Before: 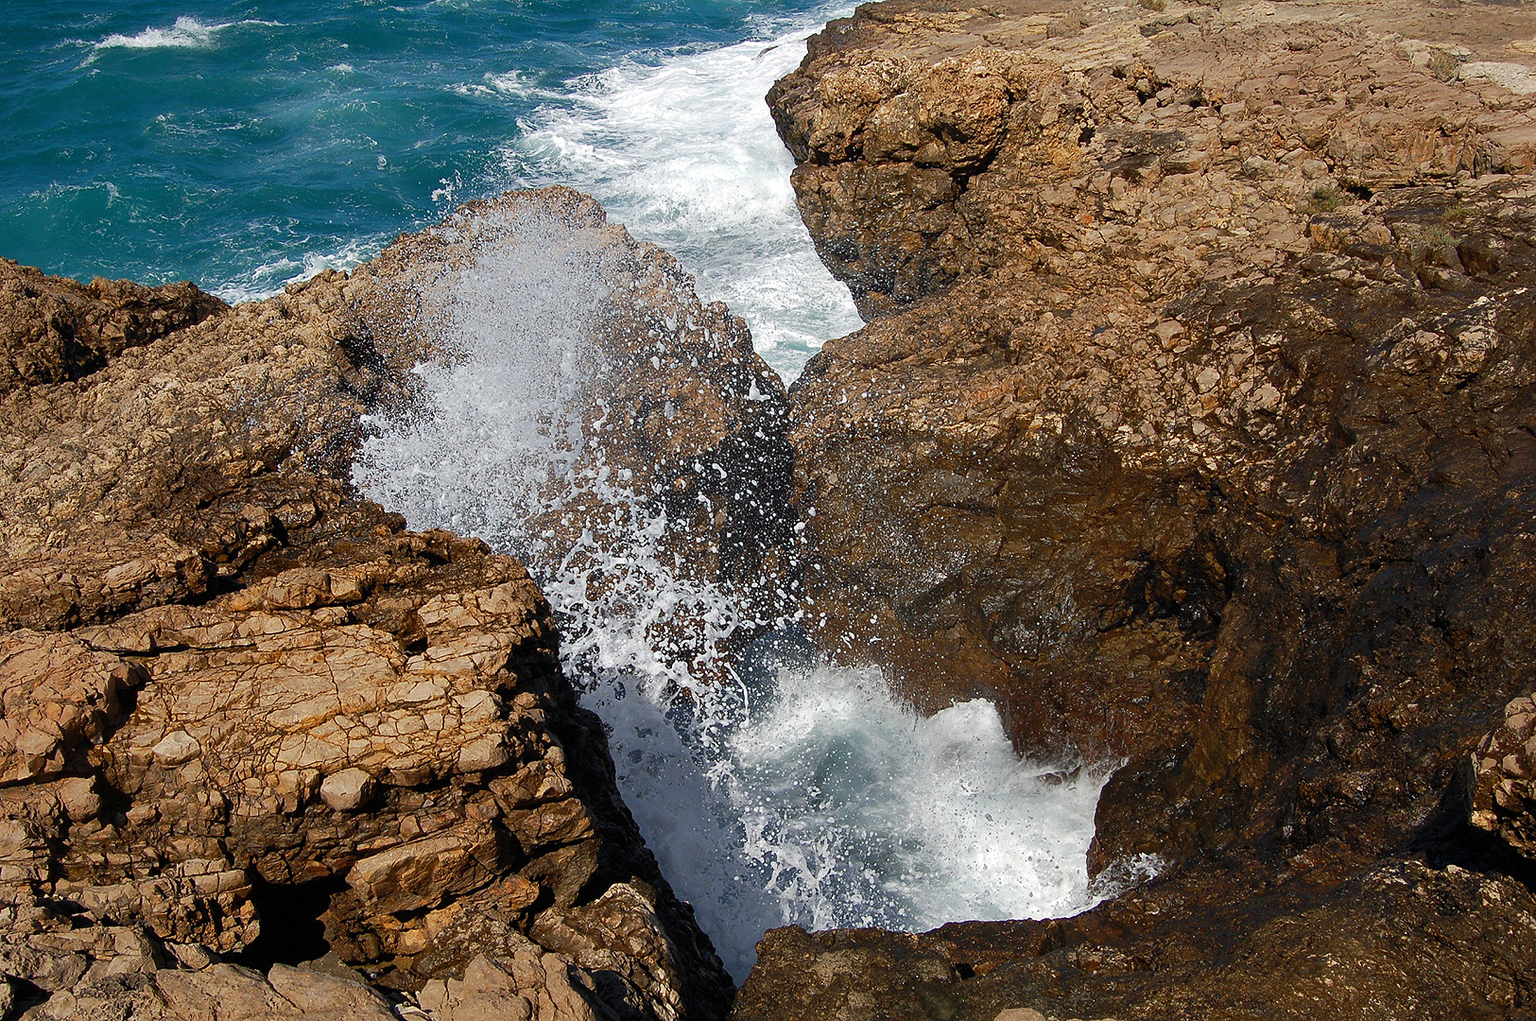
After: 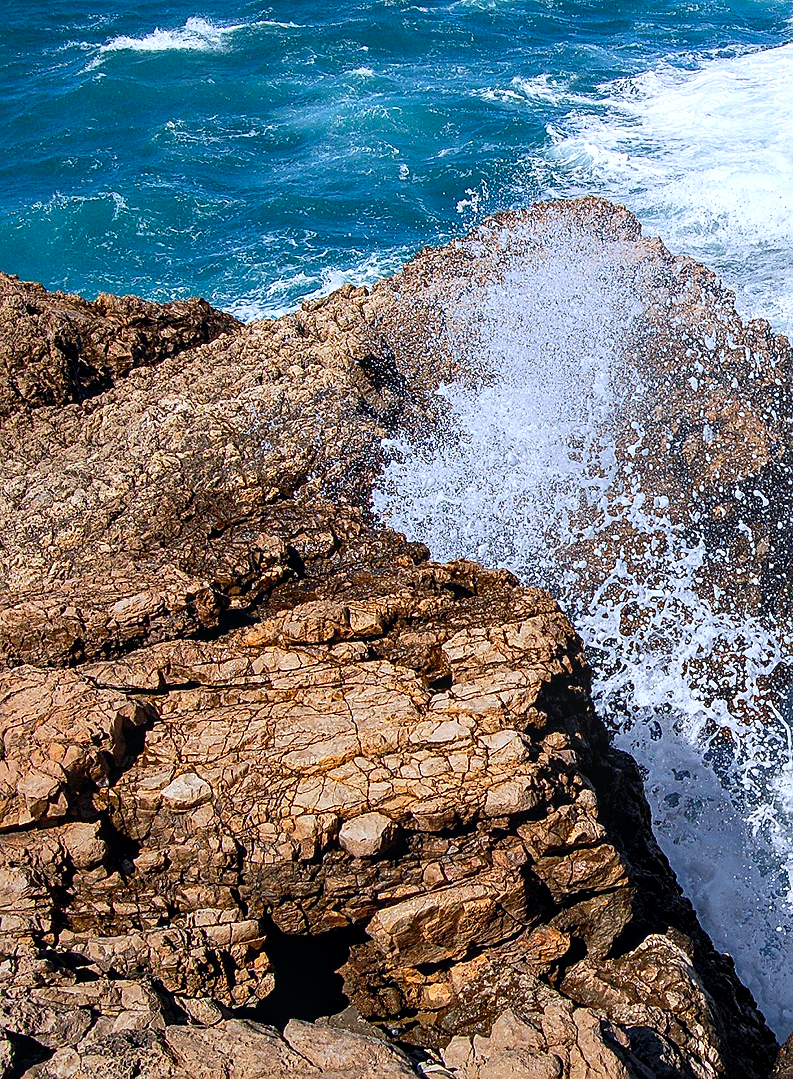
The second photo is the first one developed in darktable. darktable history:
local contrast: on, module defaults
contrast brightness saturation: contrast 0.203, brightness 0.156, saturation 0.218
sharpen: on, module defaults
color calibration: illuminant as shot in camera, x 0.37, y 0.382, temperature 4318.09 K
contrast equalizer: octaves 7, y [[0.627 ×6], [0.563 ×6], [0 ×6], [0 ×6], [0 ×6]], mix 0.2
crop and rotate: left 0.013%, top 0%, right 51.183%
